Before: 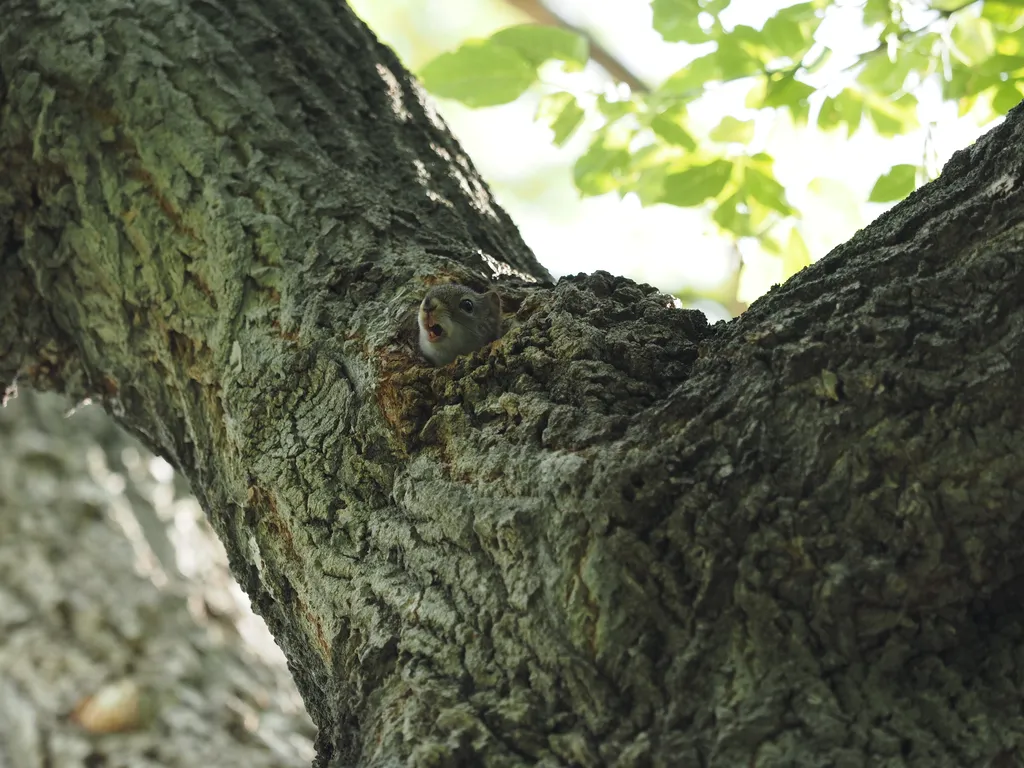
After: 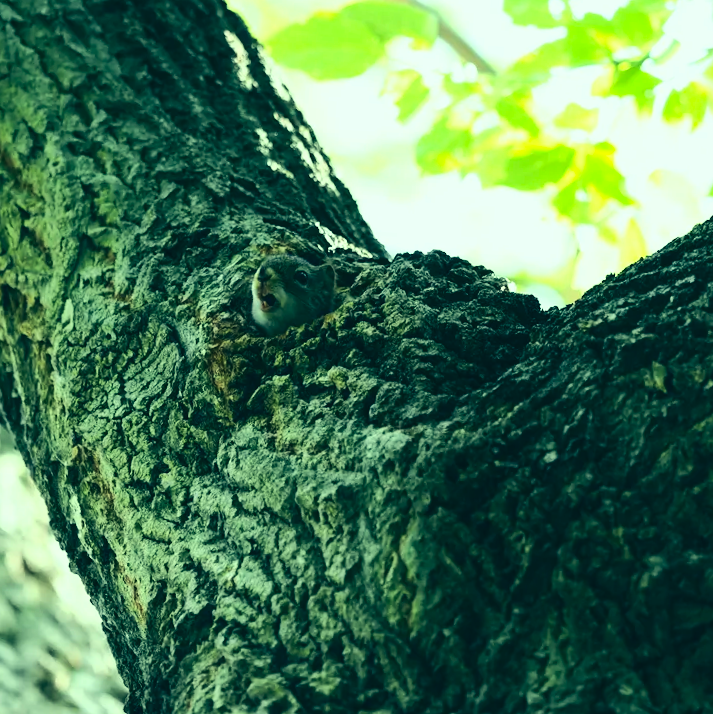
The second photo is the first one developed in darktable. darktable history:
crop and rotate: angle -3.28°, left 14.117%, top 0.043%, right 10.982%, bottom 0.019%
base curve: curves: ch0 [(0, 0) (0.032, 0.025) (0.121, 0.166) (0.206, 0.329) (0.605, 0.79) (1, 1)], preserve colors average RGB
color correction: highlights a* -19.32, highlights b* 9.8, shadows a* -19.61, shadows b* -10.92
tone equalizer: -8 EV -0.425 EV, -7 EV -0.379 EV, -6 EV -0.299 EV, -5 EV -0.245 EV, -3 EV 0.232 EV, -2 EV 0.321 EV, -1 EV 0.404 EV, +0 EV 0.386 EV, edges refinement/feathering 500, mask exposure compensation -1.57 EV, preserve details no
contrast brightness saturation: saturation 0.176
